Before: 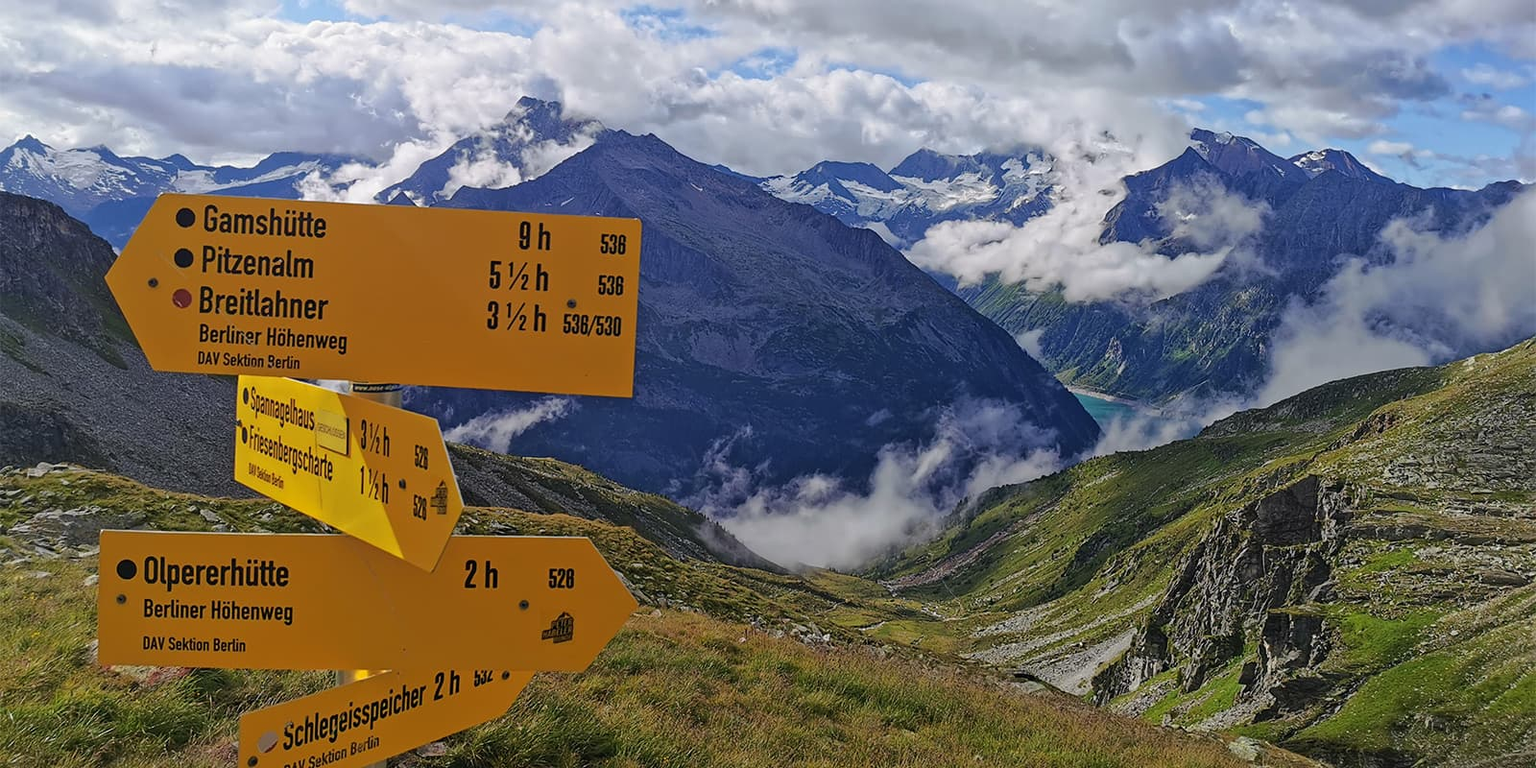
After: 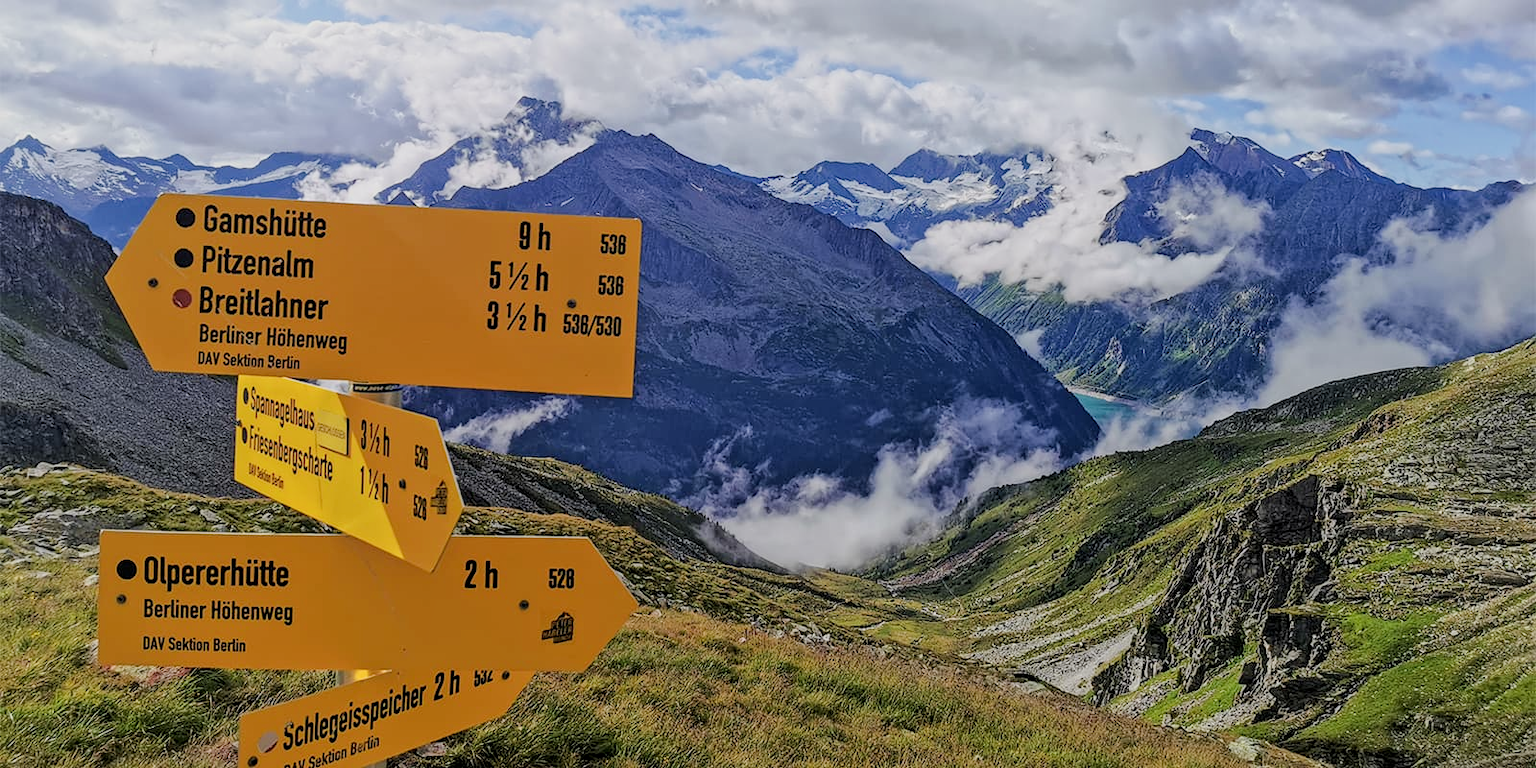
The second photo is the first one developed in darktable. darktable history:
exposure: black level correction 0.001, exposure 0.5 EV, compensate exposure bias true, compensate highlight preservation false
filmic rgb: black relative exposure -7.32 EV, white relative exposure 5.09 EV, hardness 3.2
local contrast: on, module defaults
